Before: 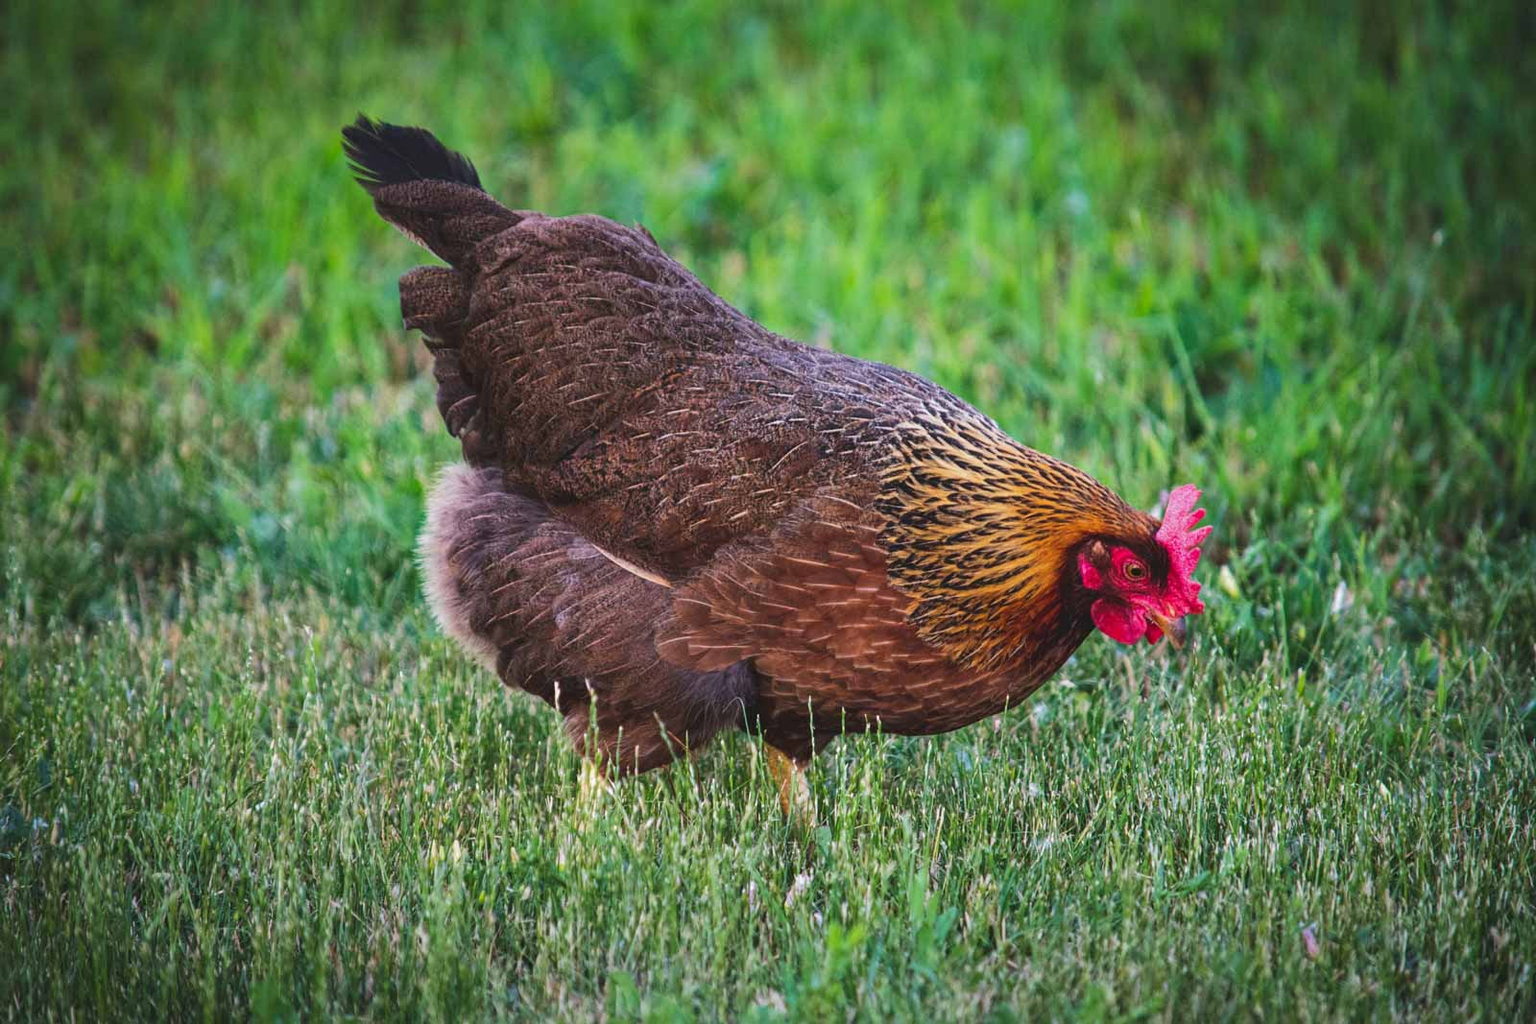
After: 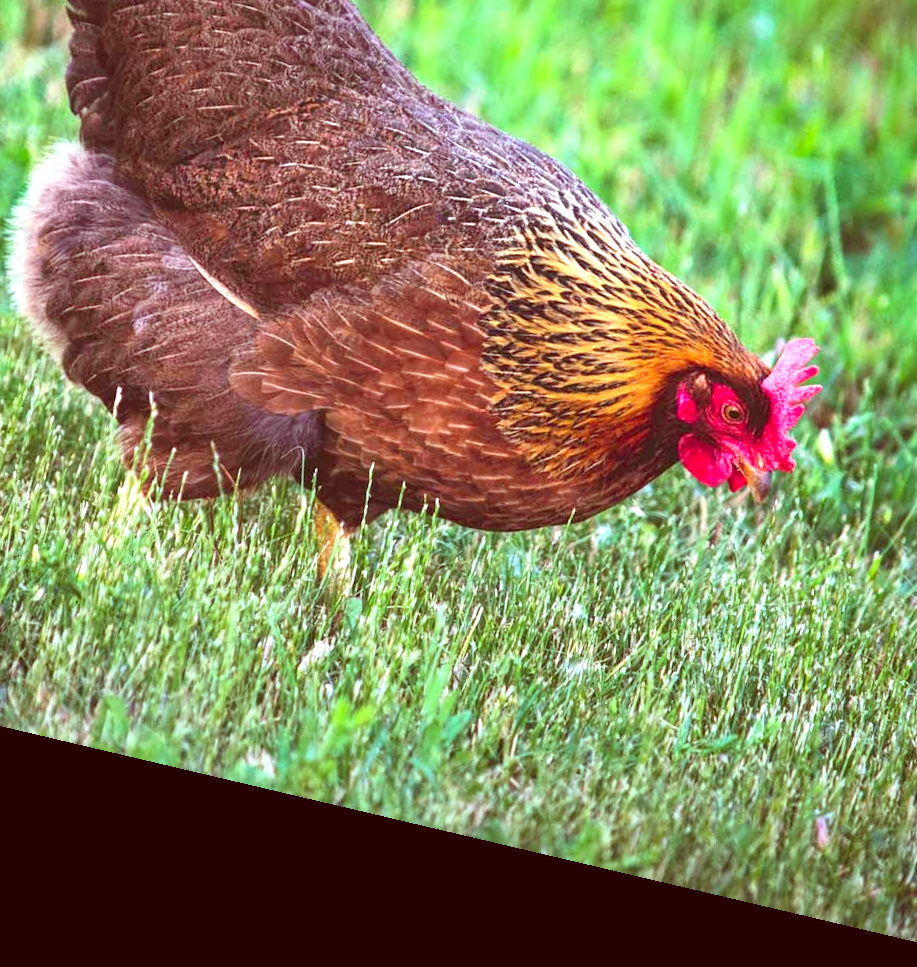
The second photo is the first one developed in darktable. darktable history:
crop and rotate: left 29.237%, top 31.152%, right 19.807%
color correction: highlights a* -7.23, highlights b* -0.161, shadows a* 20.08, shadows b* 11.73
exposure: black level correction 0, exposure 1 EV, compensate highlight preservation false
rotate and perspective: rotation 13.27°, automatic cropping off
